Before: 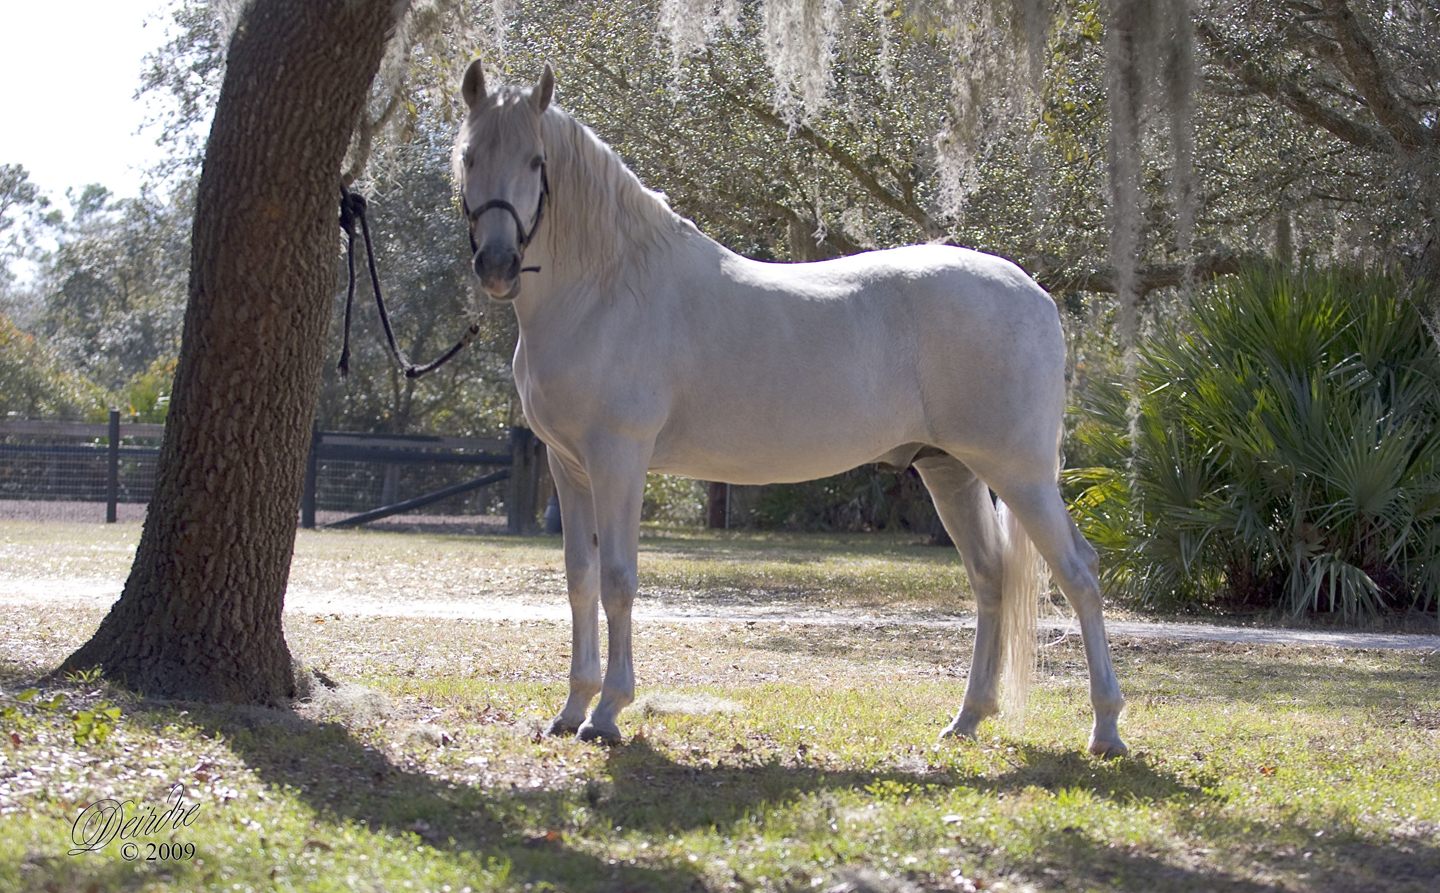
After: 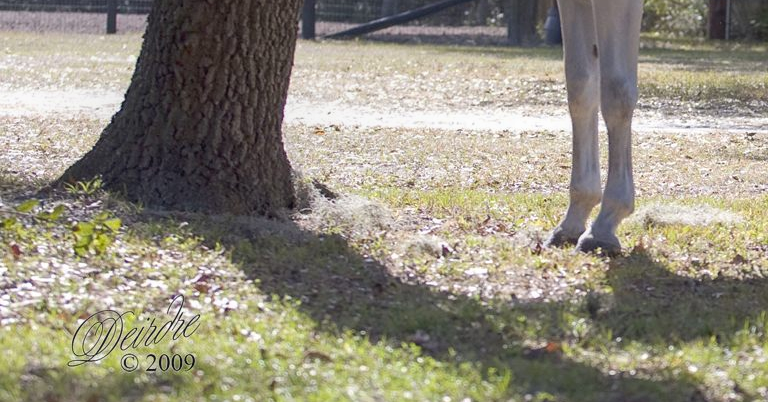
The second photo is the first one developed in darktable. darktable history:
crop and rotate: top 54.778%, right 46.61%, bottom 0.159%
local contrast: detail 110%
